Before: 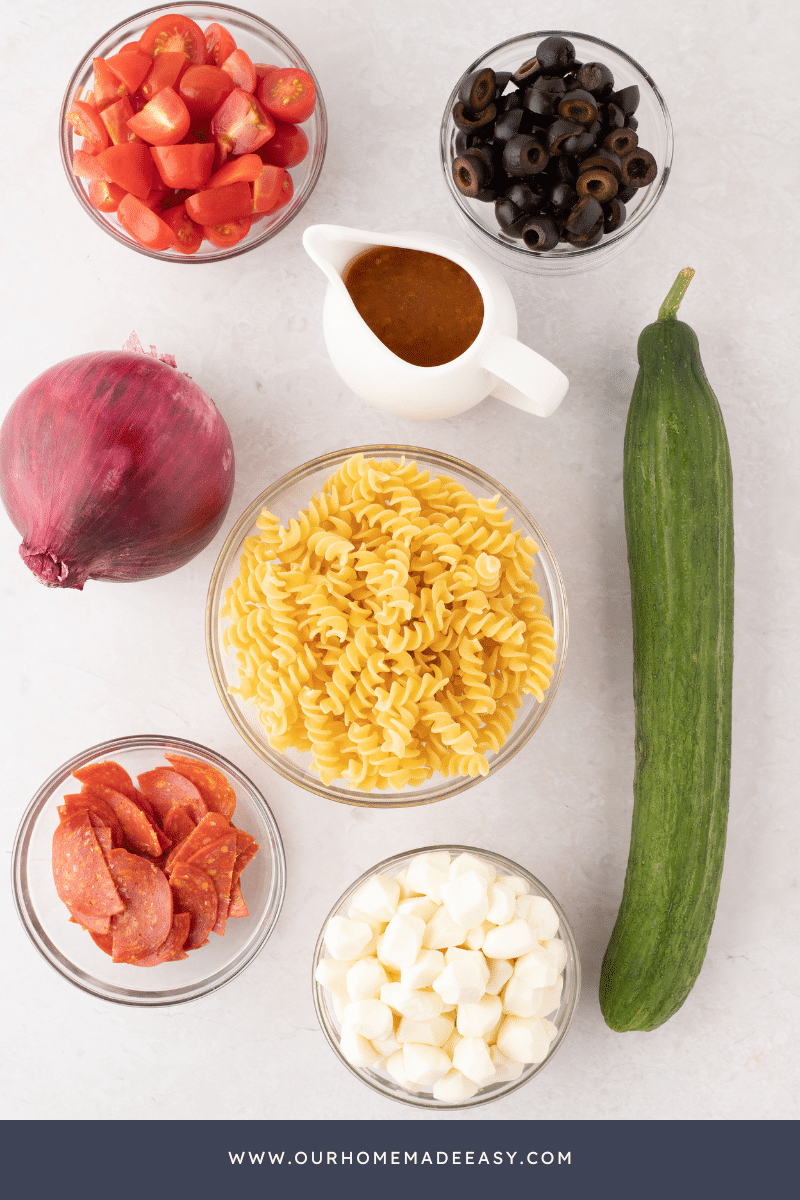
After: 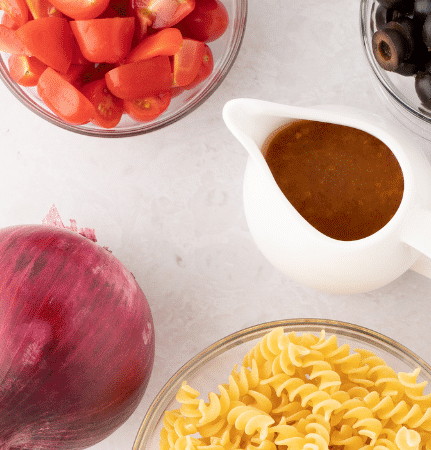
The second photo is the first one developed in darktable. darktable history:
exposure: black level correction 0.001, compensate exposure bias true, compensate highlight preservation false
crop: left 10.026%, top 10.554%, right 36.042%, bottom 51.915%
